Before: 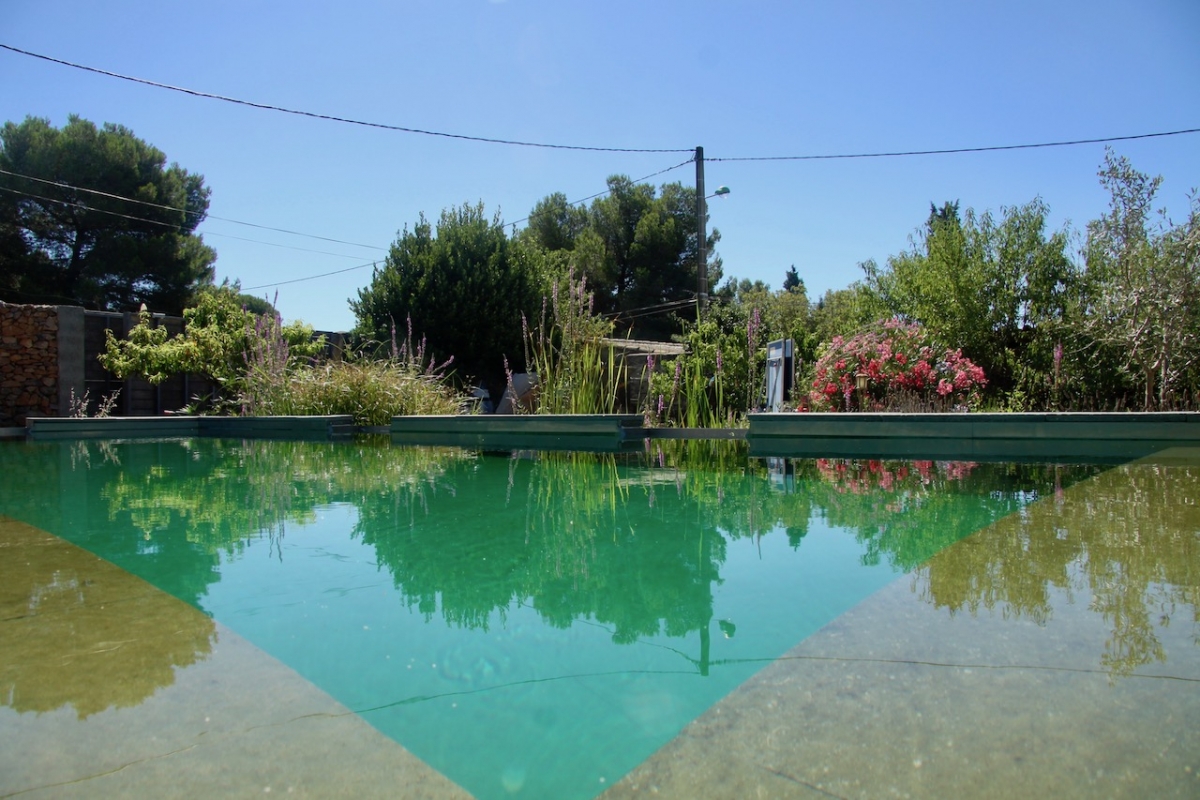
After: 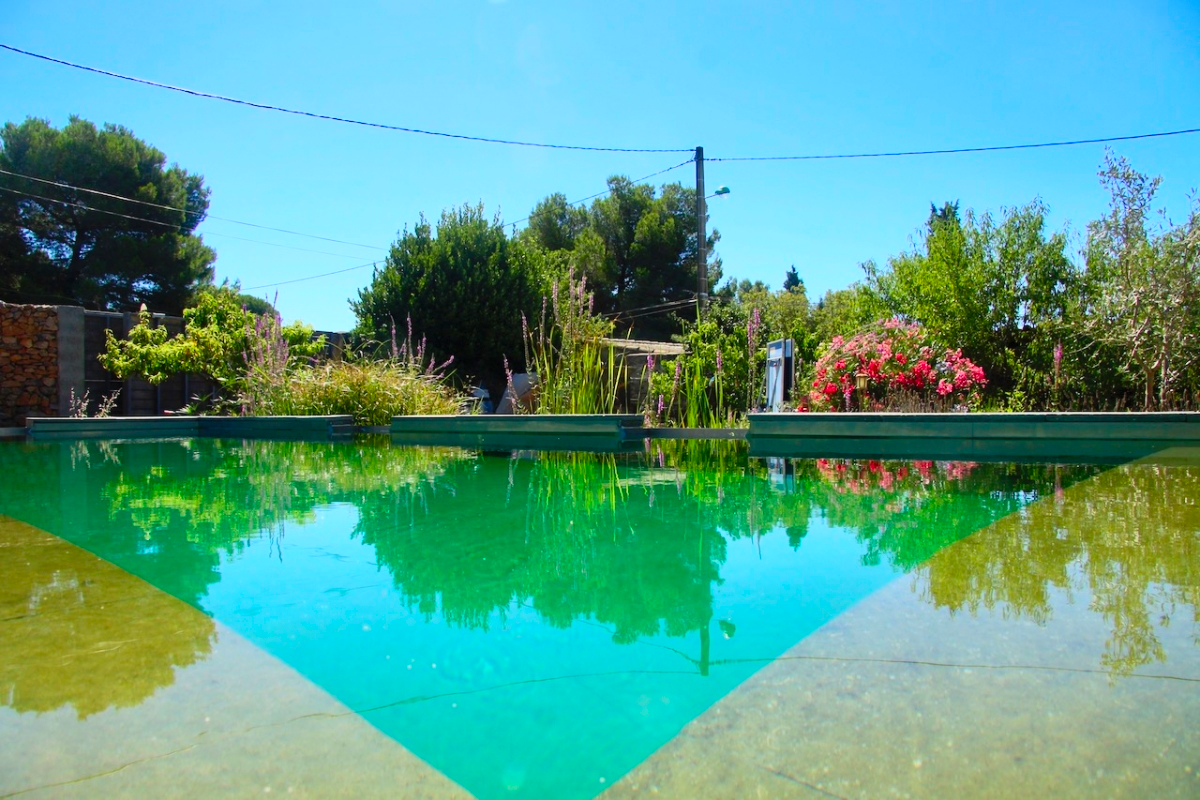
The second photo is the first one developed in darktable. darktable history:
contrast brightness saturation: contrast 0.2, brightness 0.203, saturation 0.797
